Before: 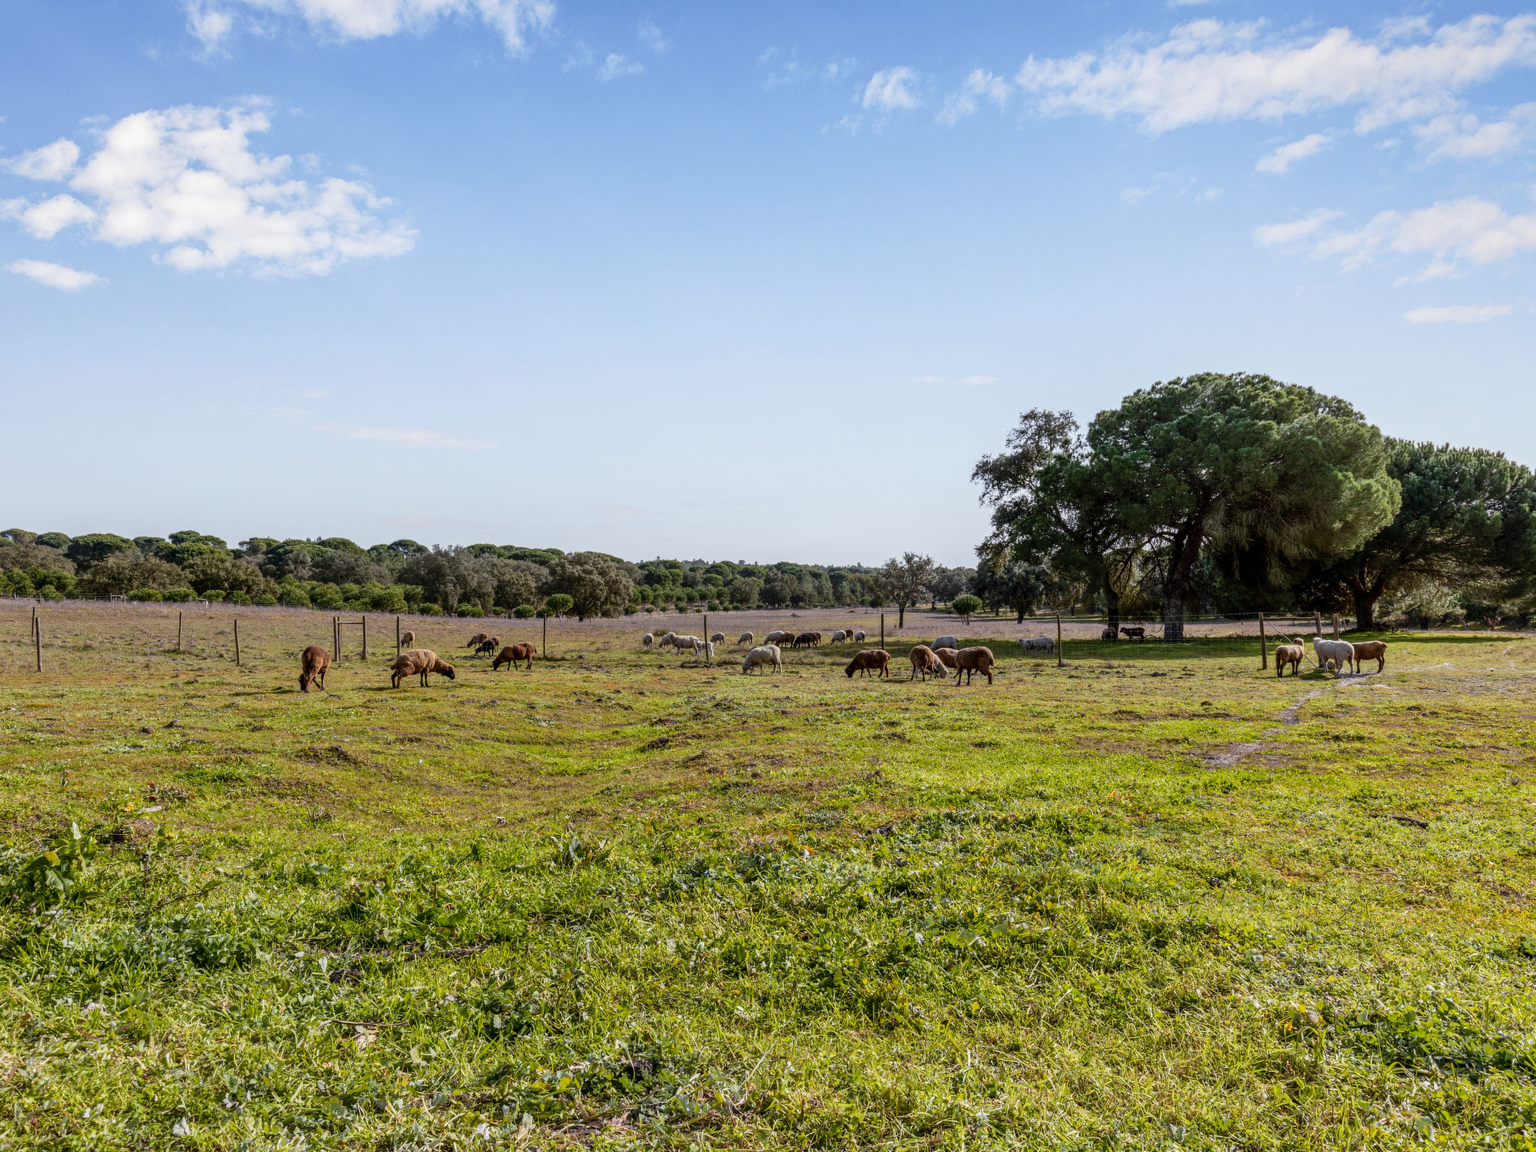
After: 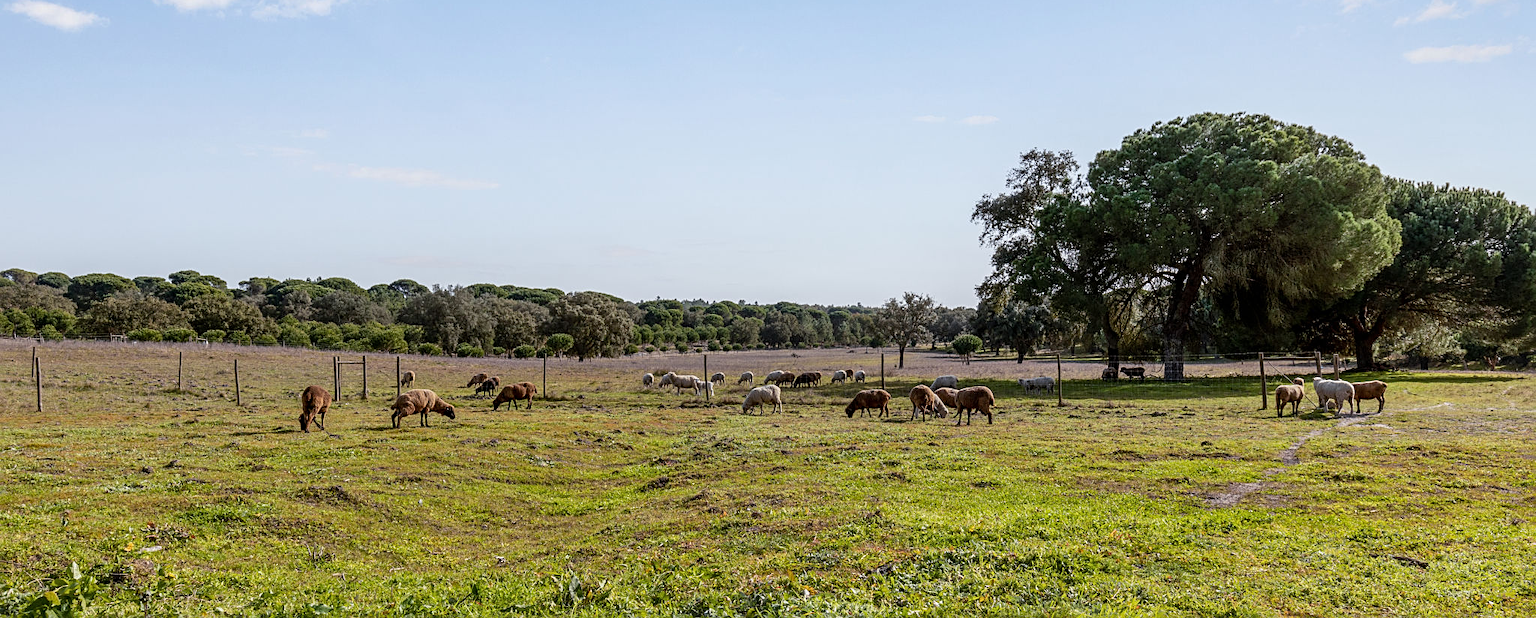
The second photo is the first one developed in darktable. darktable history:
sharpen: amount 0.484
crop and rotate: top 22.63%, bottom 23.695%
